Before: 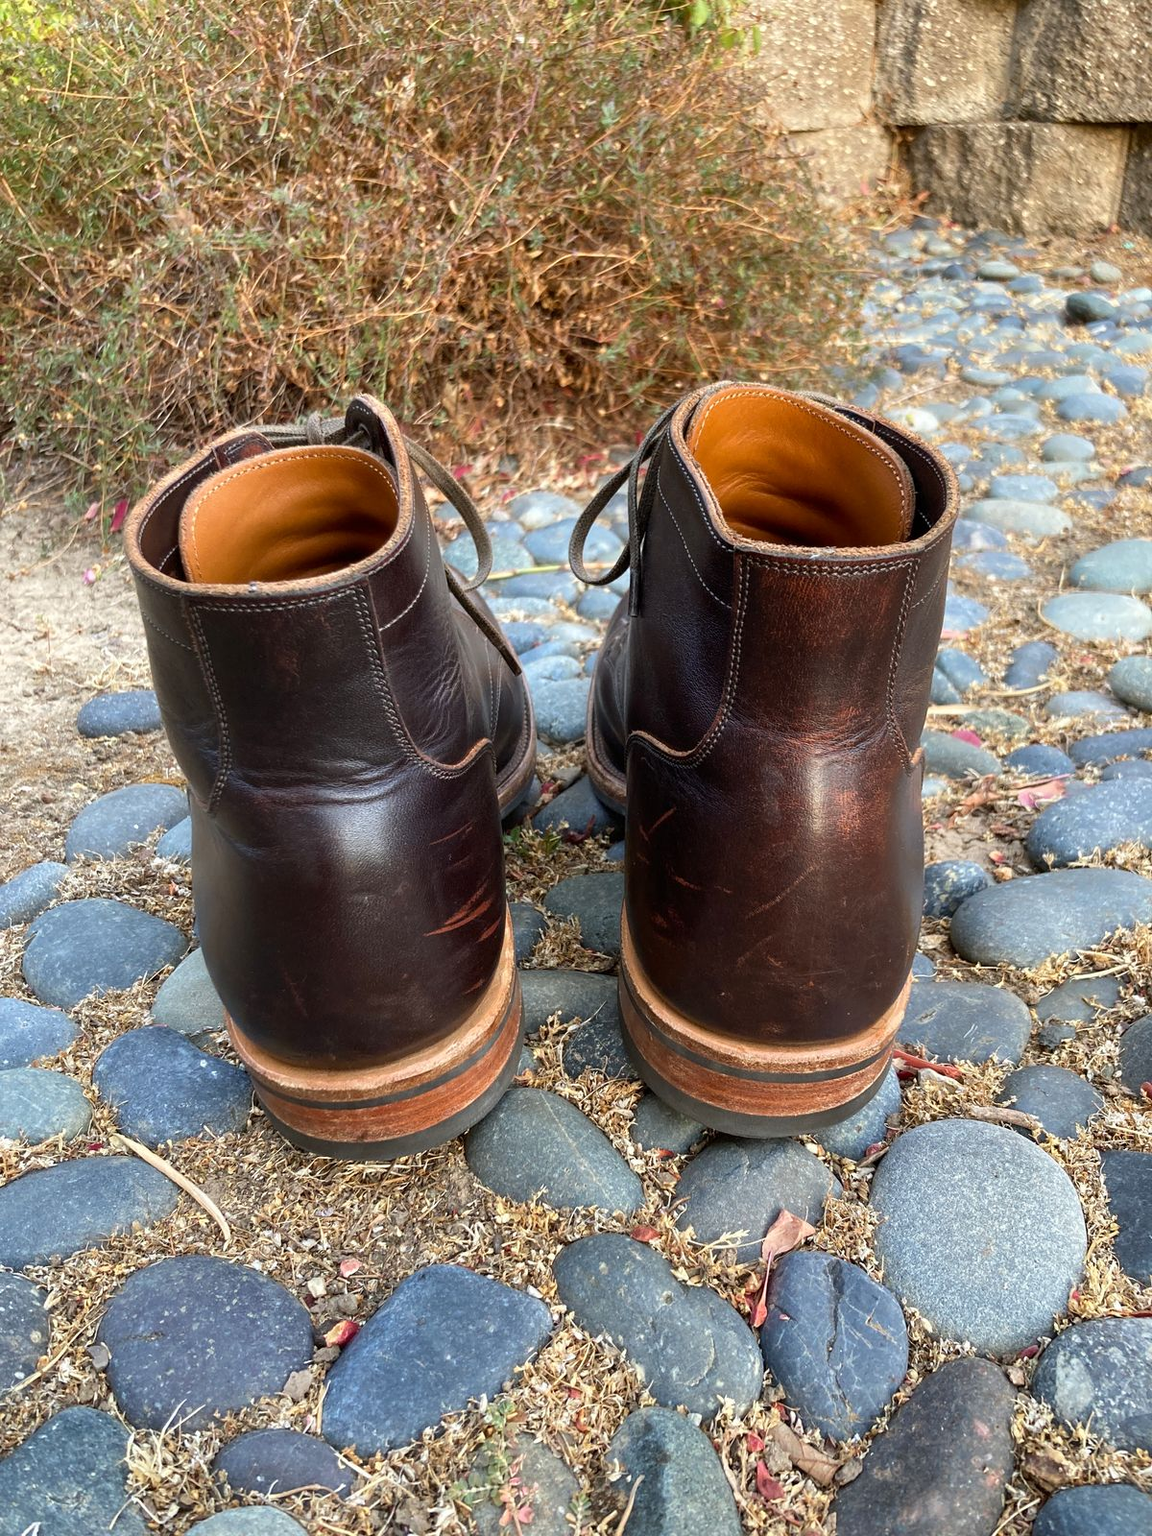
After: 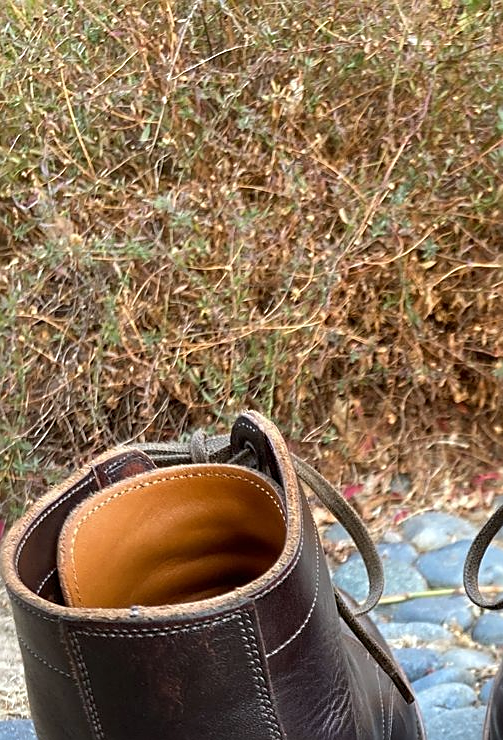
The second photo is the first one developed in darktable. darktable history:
white balance: red 0.982, blue 1.018
crop and rotate: left 10.817%, top 0.062%, right 47.194%, bottom 53.626%
sharpen: on, module defaults
